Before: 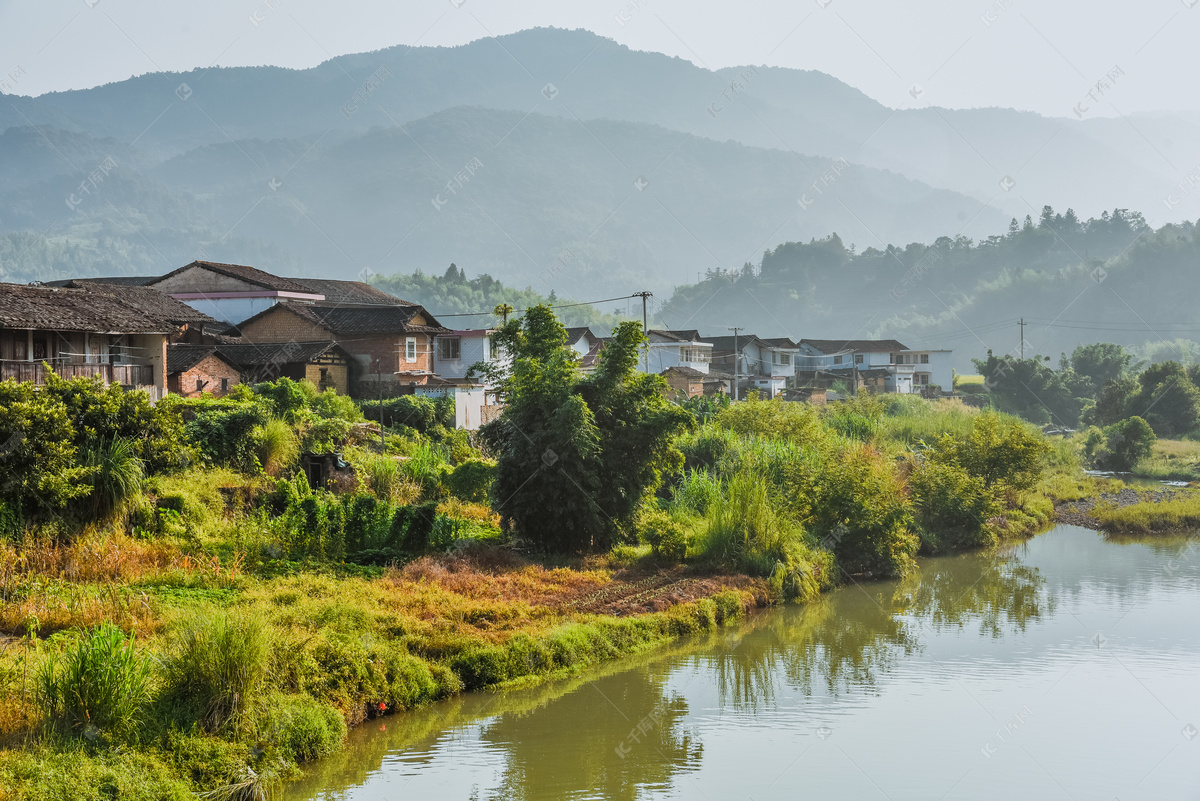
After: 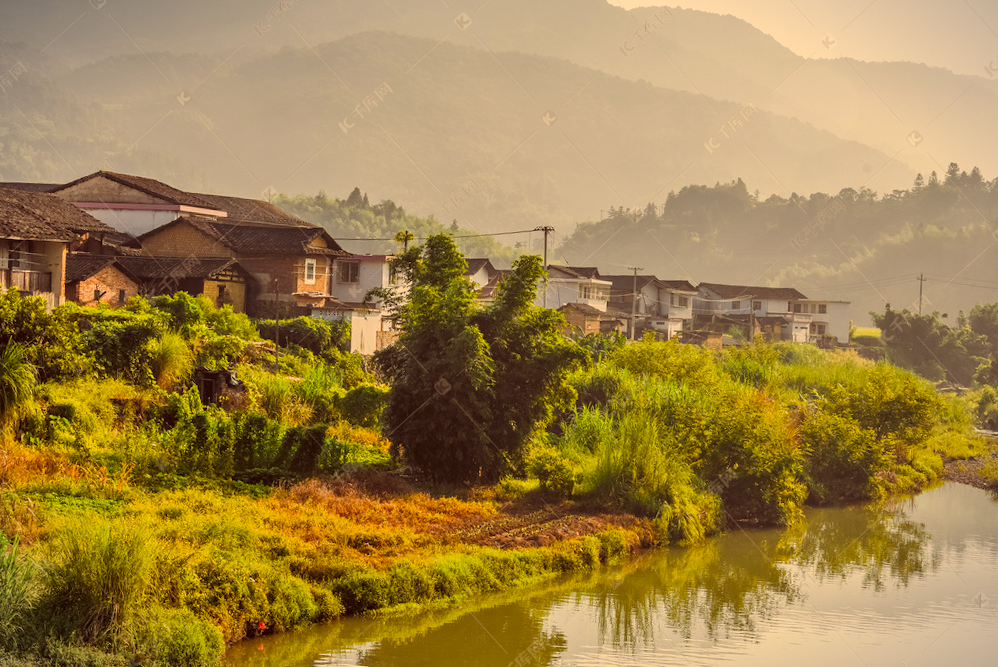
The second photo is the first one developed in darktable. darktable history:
color correction: highlights a* 9.97, highlights b* 38.28, shadows a* 14.23, shadows b* 3.65
levels: levels [0, 0.492, 0.984]
crop and rotate: angle -3.19°, left 5.345%, top 5.187%, right 4.654%, bottom 4.66%
vignetting: fall-off start 99.6%, width/height ratio 1.303
